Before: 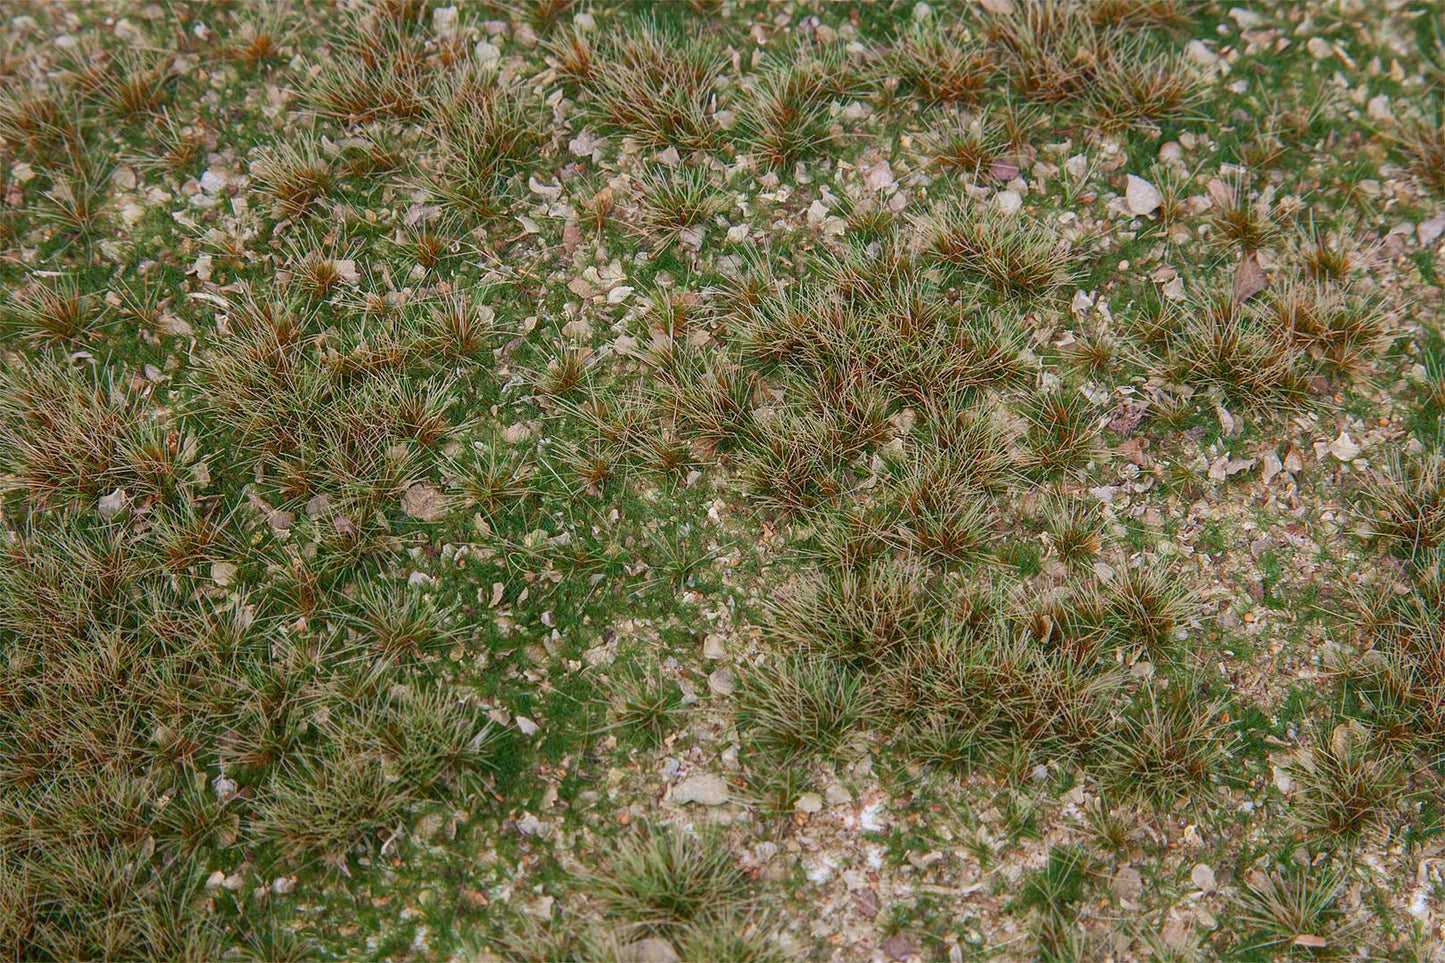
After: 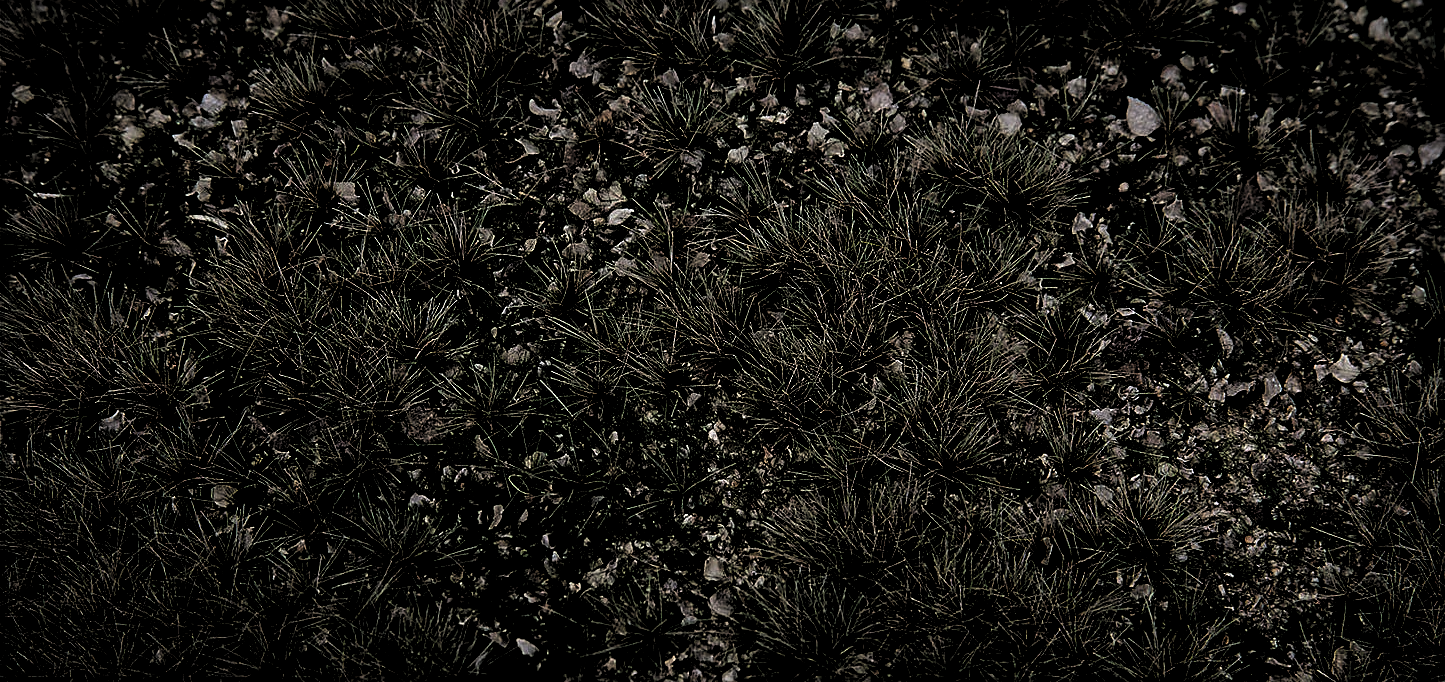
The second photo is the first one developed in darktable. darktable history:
sharpen: amount 0.49
vignetting: fall-off radius 61.17%
levels: levels [0.514, 0.759, 1]
crop and rotate: top 8.124%, bottom 20.973%
